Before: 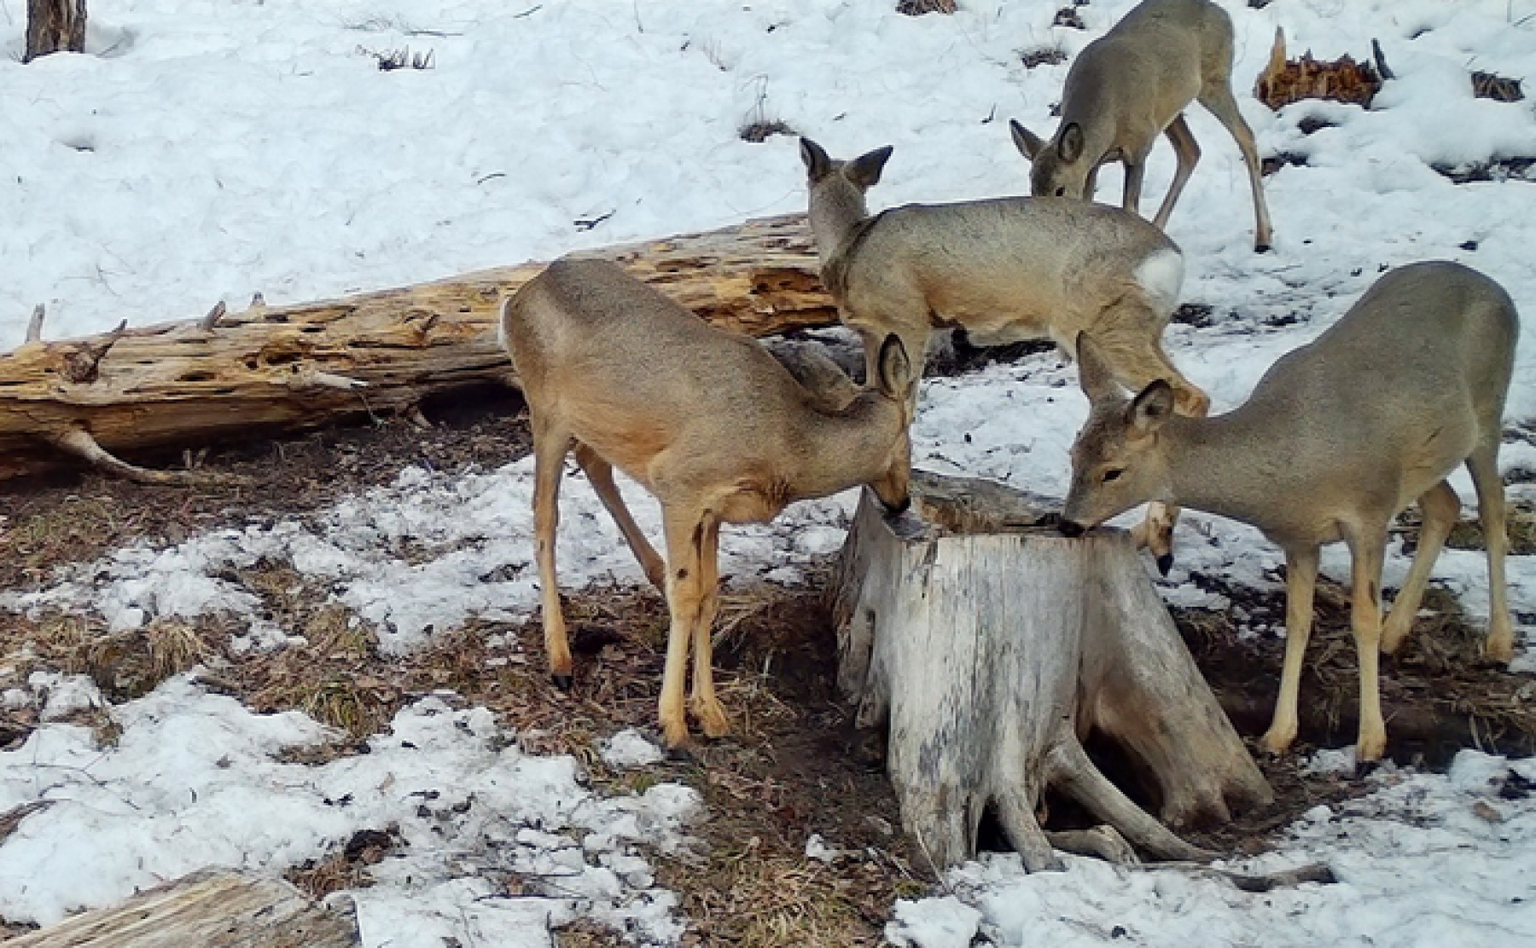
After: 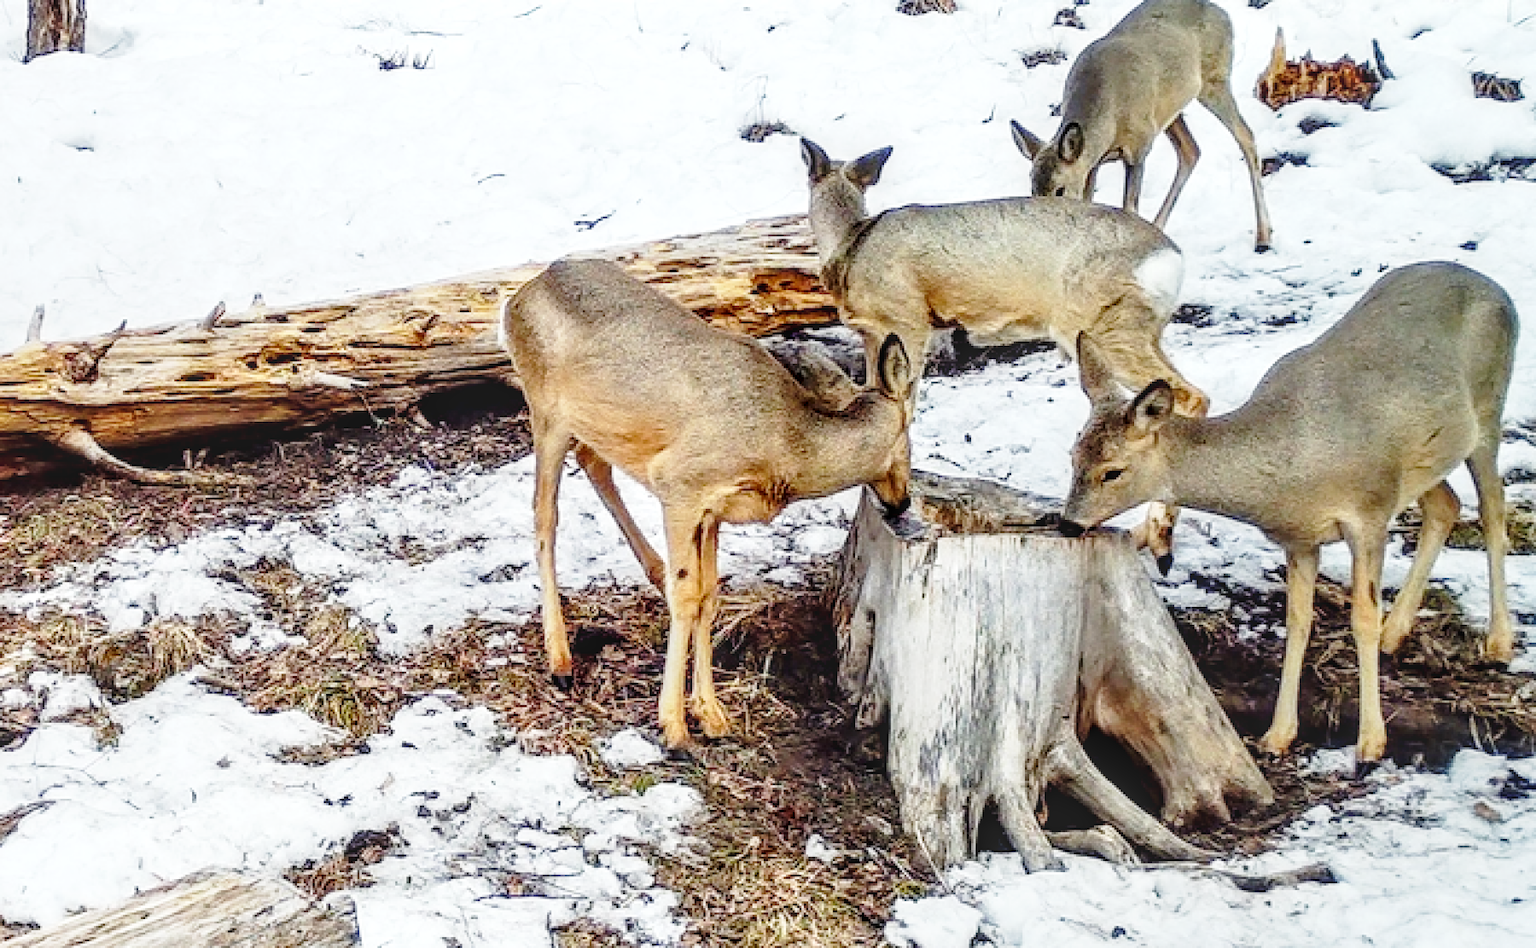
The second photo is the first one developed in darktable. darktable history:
local contrast: highlights 6%, shadows 3%, detail 134%
exposure: black level correction 0.005, exposure 0.409 EV, compensate highlight preservation false
base curve: curves: ch0 [(0, 0) (0.028, 0.03) (0.121, 0.232) (0.46, 0.748) (0.859, 0.968) (1, 1)], preserve colors none
